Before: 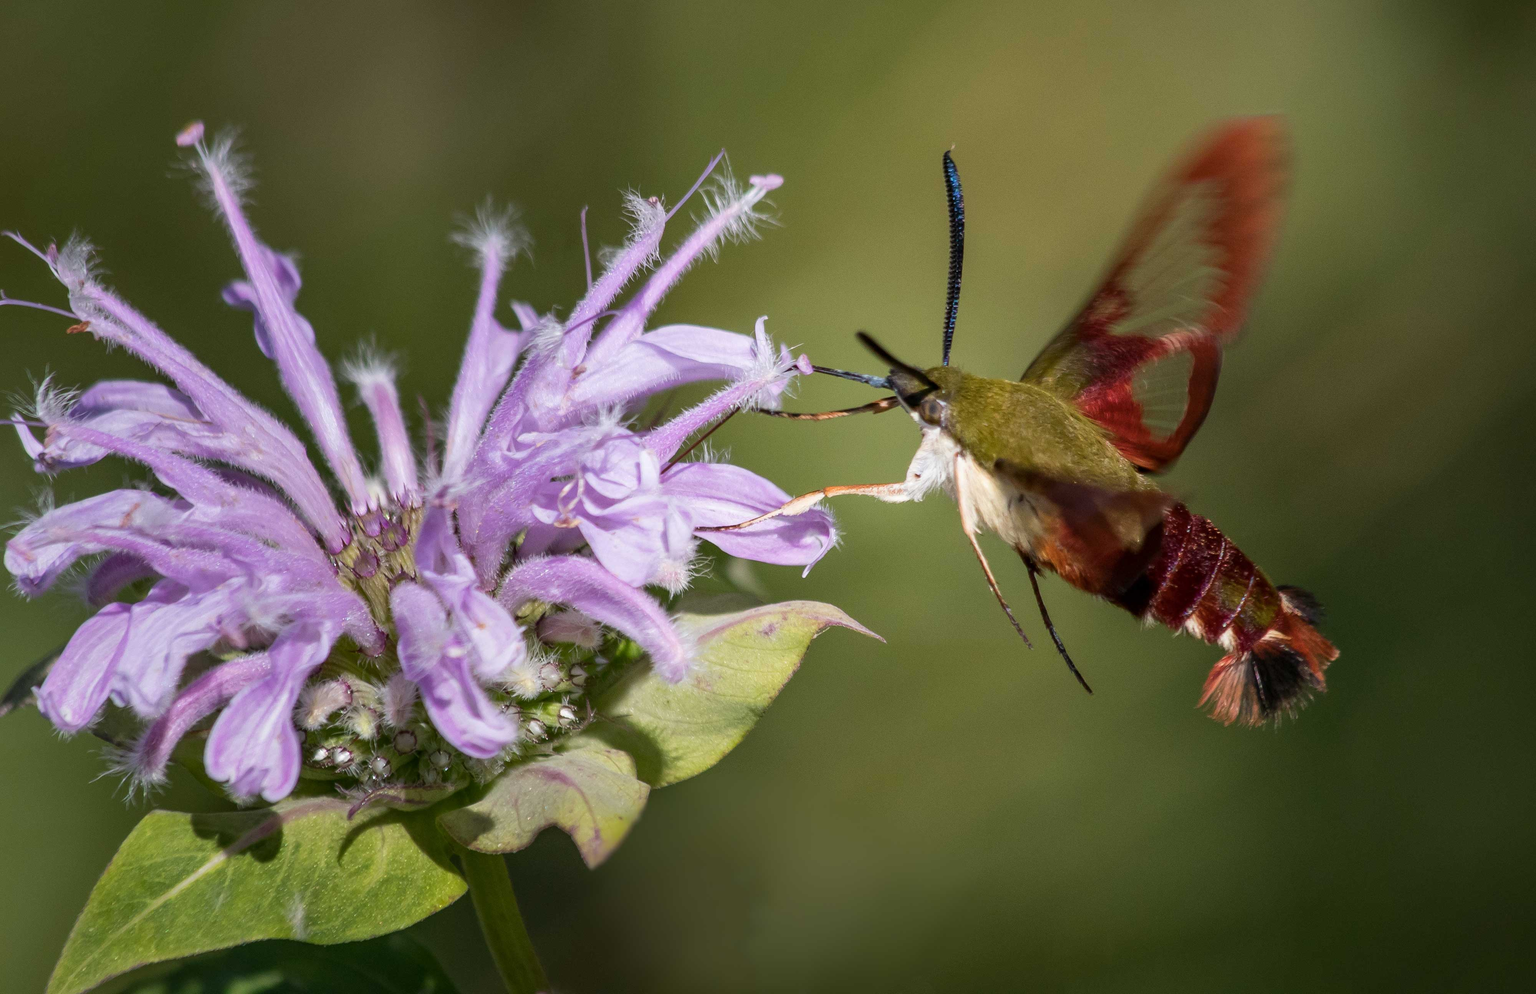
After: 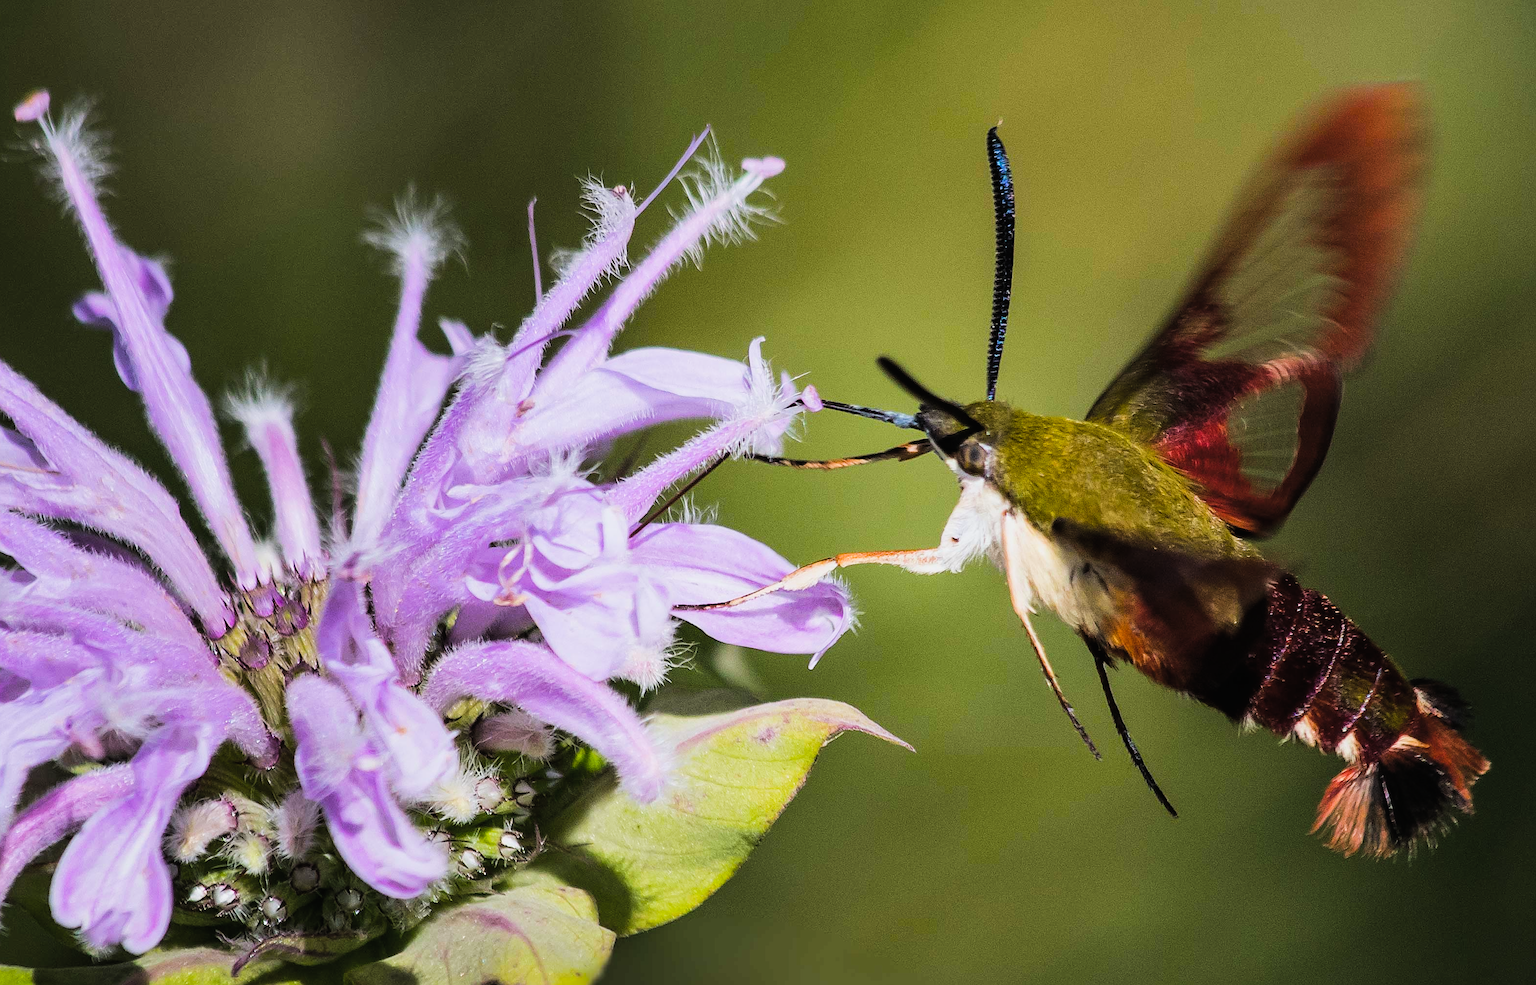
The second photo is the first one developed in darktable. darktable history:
crop and rotate: left 10.77%, top 5.1%, right 10.41%, bottom 16.76%
color balance rgb: linear chroma grading › global chroma 15%, perceptual saturation grading › global saturation 30%
white balance: red 0.988, blue 1.017
sharpen: on, module defaults
exposure: black level correction -0.025, exposure -0.117 EV, compensate highlight preservation false
tone equalizer: -8 EV -0.75 EV, -7 EV -0.7 EV, -6 EV -0.6 EV, -5 EV -0.4 EV, -3 EV 0.4 EV, -2 EV 0.6 EV, -1 EV 0.7 EV, +0 EV 0.75 EV, edges refinement/feathering 500, mask exposure compensation -1.57 EV, preserve details no
filmic rgb: black relative exposure -5 EV, hardness 2.88, contrast 1.2, highlights saturation mix -30%
